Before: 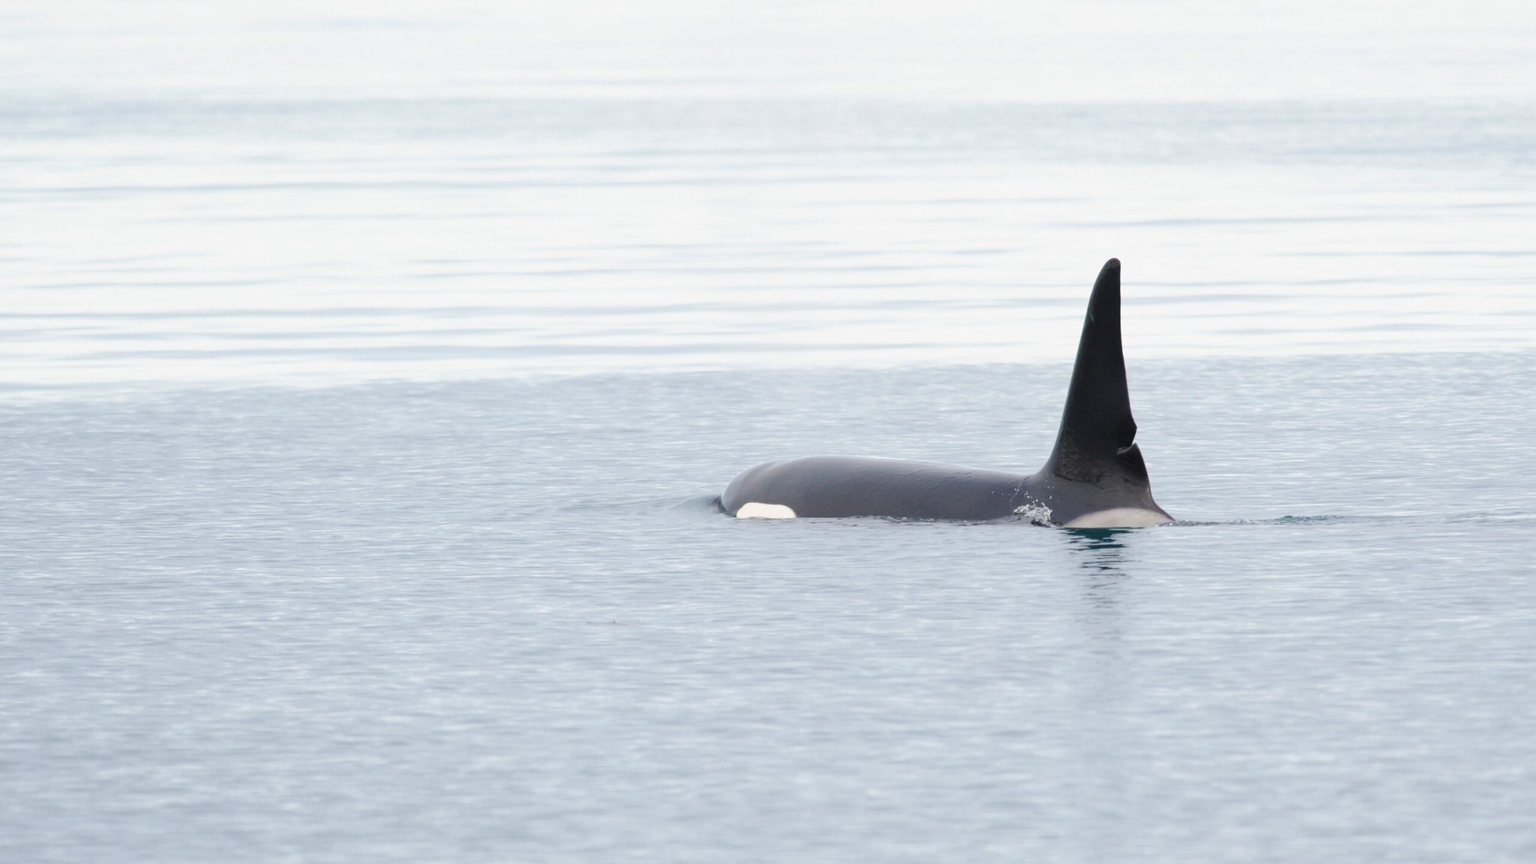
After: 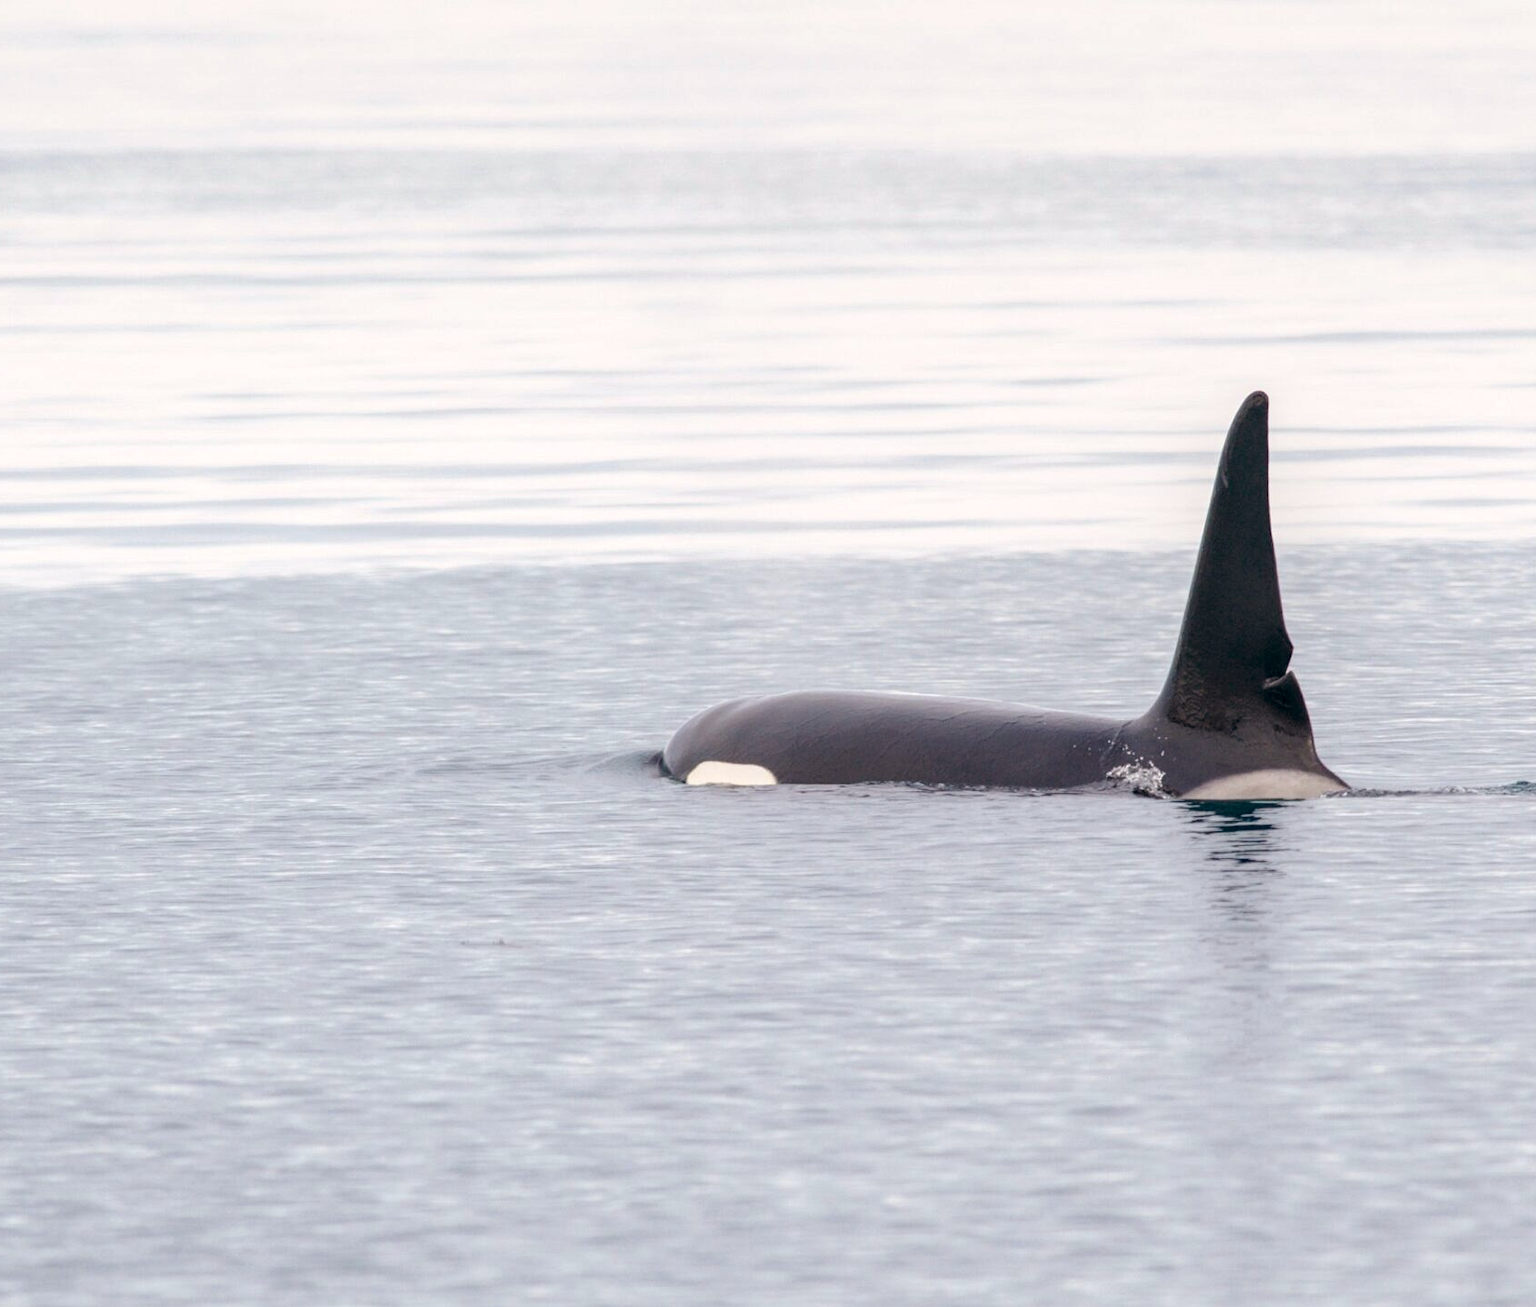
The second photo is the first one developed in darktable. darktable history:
crop and rotate: left 18.442%, right 15.508%
color balance: lift [0.998, 0.998, 1.001, 1.002], gamma [0.995, 1.025, 0.992, 0.975], gain [0.995, 1.02, 0.997, 0.98]
local contrast: detail 142%
color balance rgb: global vibrance 42.74%
contrast brightness saturation: saturation -0.17
